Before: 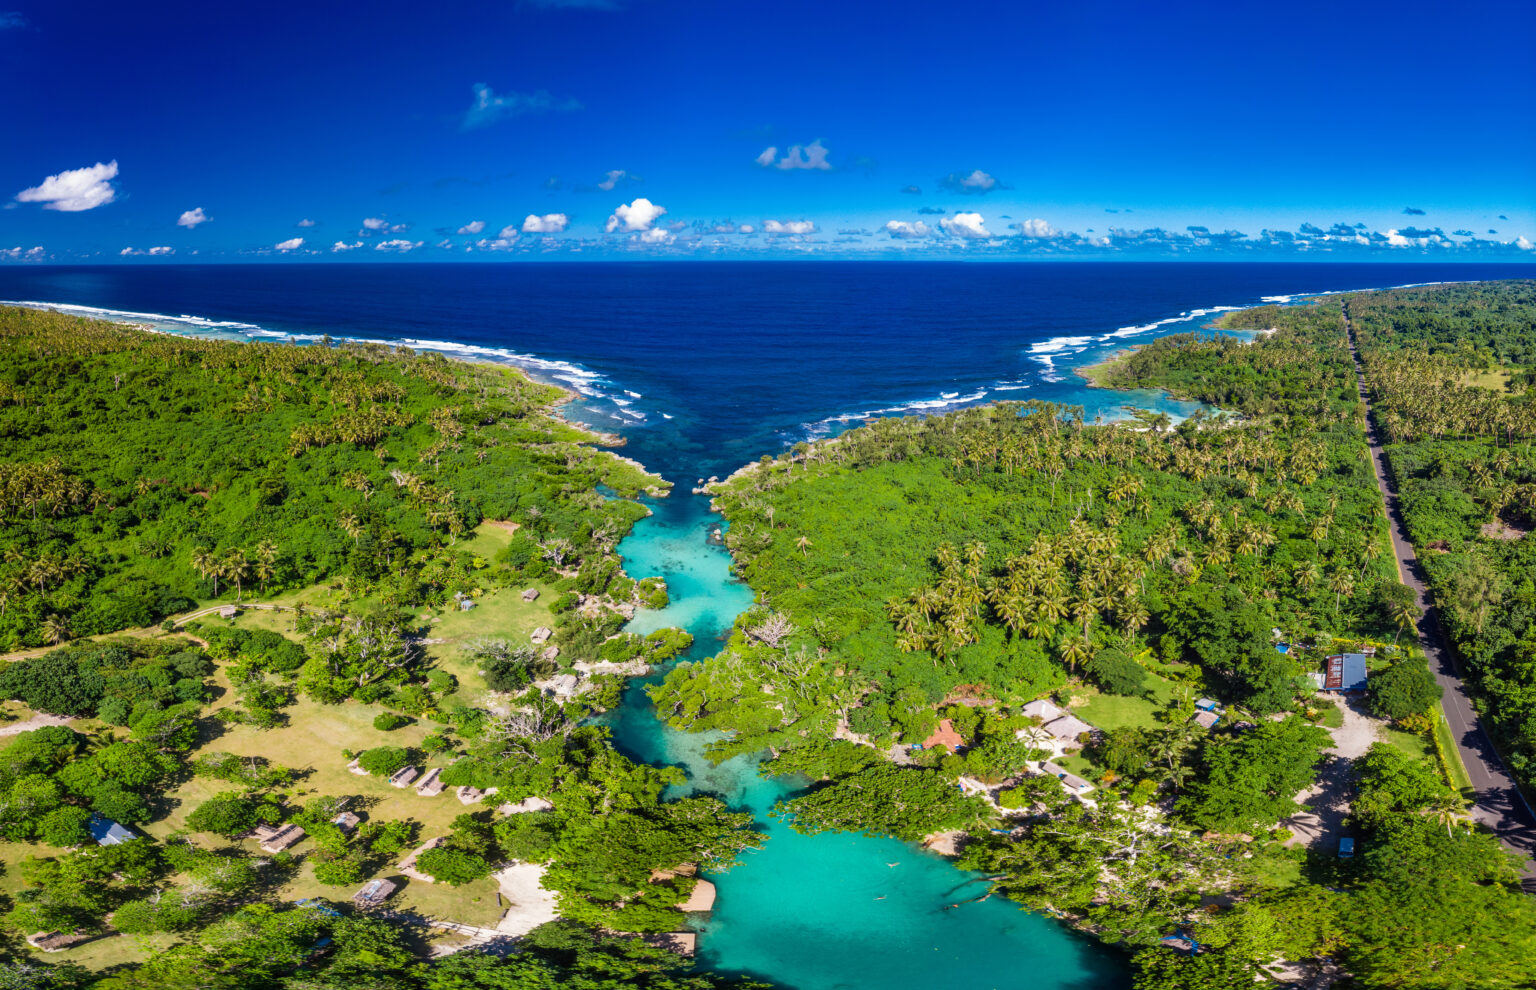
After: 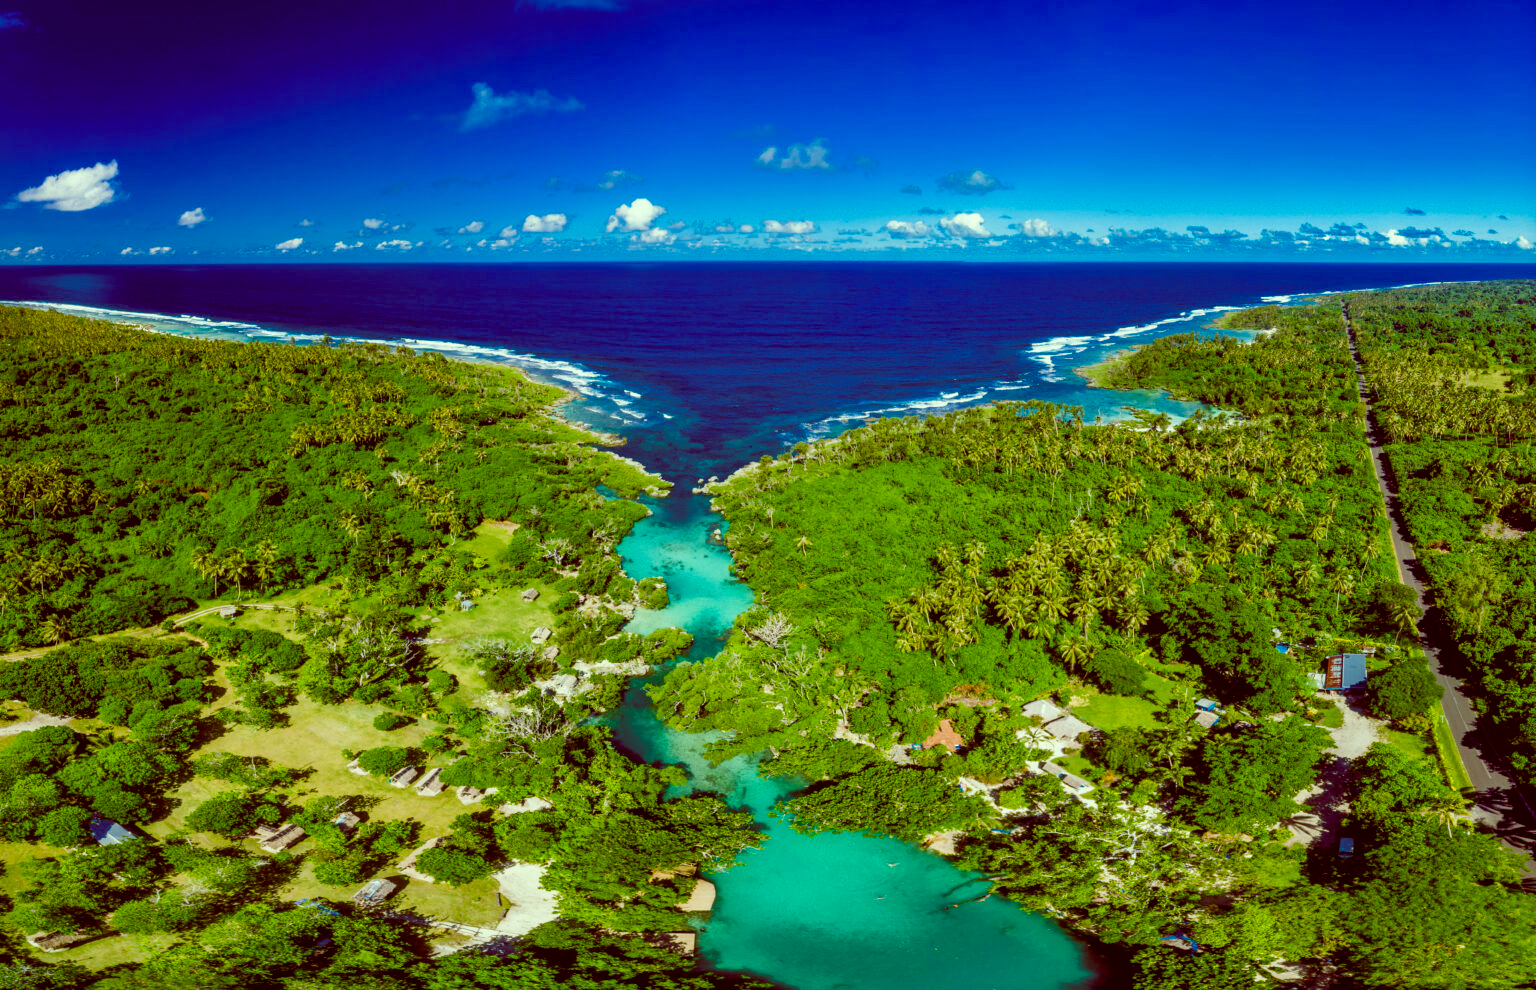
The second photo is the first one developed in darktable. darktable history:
local contrast: mode bilateral grid, contrast 20, coarseness 50, detail 120%, midtone range 0.2
color balance: lift [1, 1.015, 0.987, 0.985], gamma [1, 0.959, 1.042, 0.958], gain [0.927, 0.938, 1.072, 0.928], contrast 1.5%
color balance rgb: perceptual saturation grading › global saturation 20%, perceptual saturation grading › highlights -25%, perceptual saturation grading › shadows 50%
